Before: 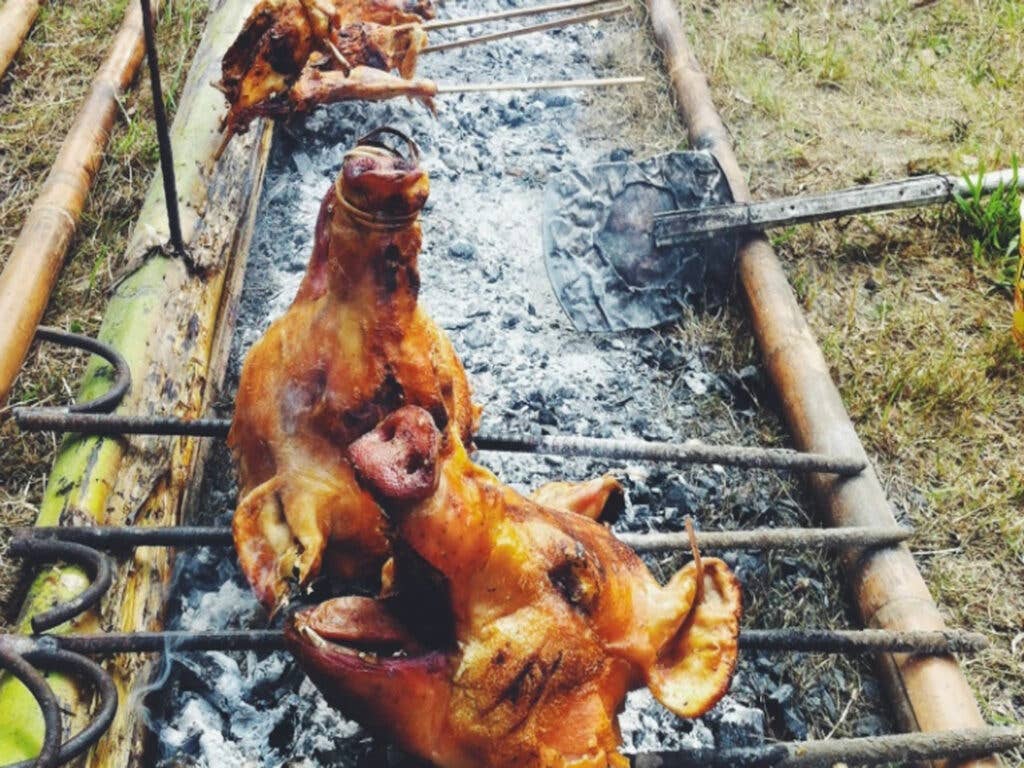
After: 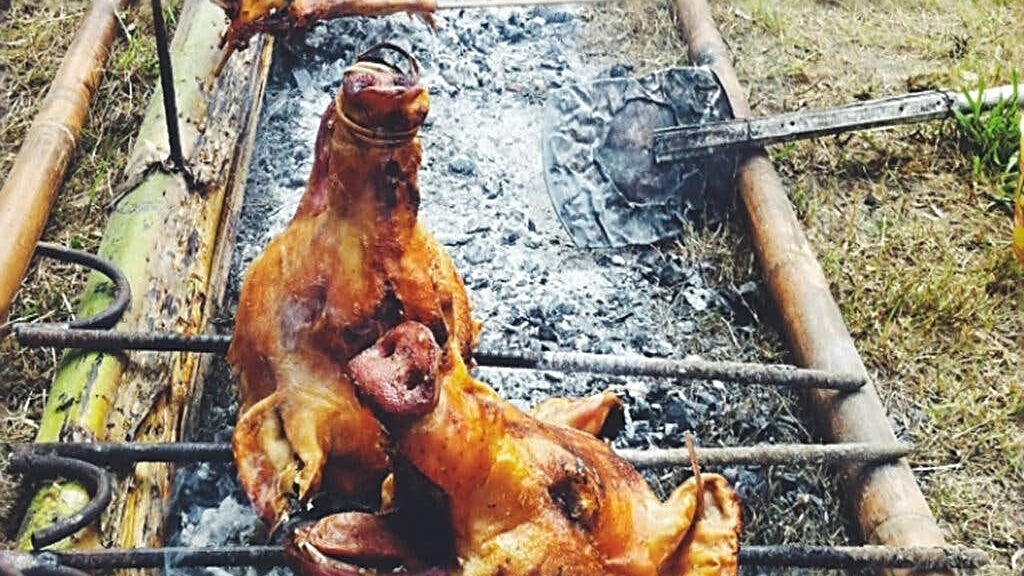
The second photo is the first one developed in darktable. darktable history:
crop: top 11.03%, bottom 13.89%
exposure: black level correction -0.001, exposure 0.08 EV, compensate highlight preservation false
sharpen: radius 2.591, amount 0.687
